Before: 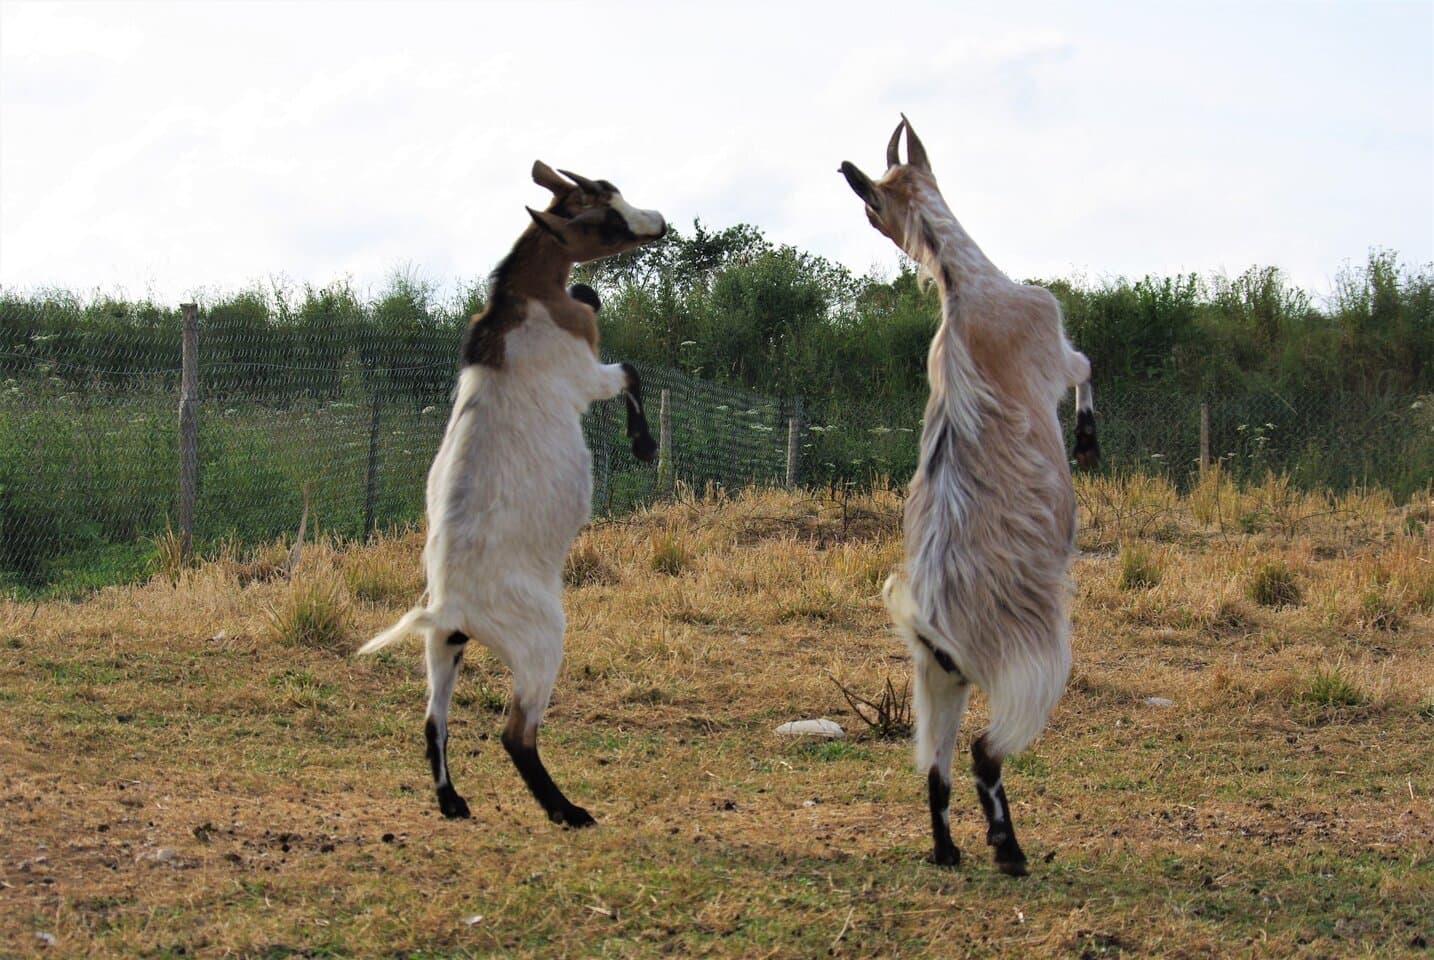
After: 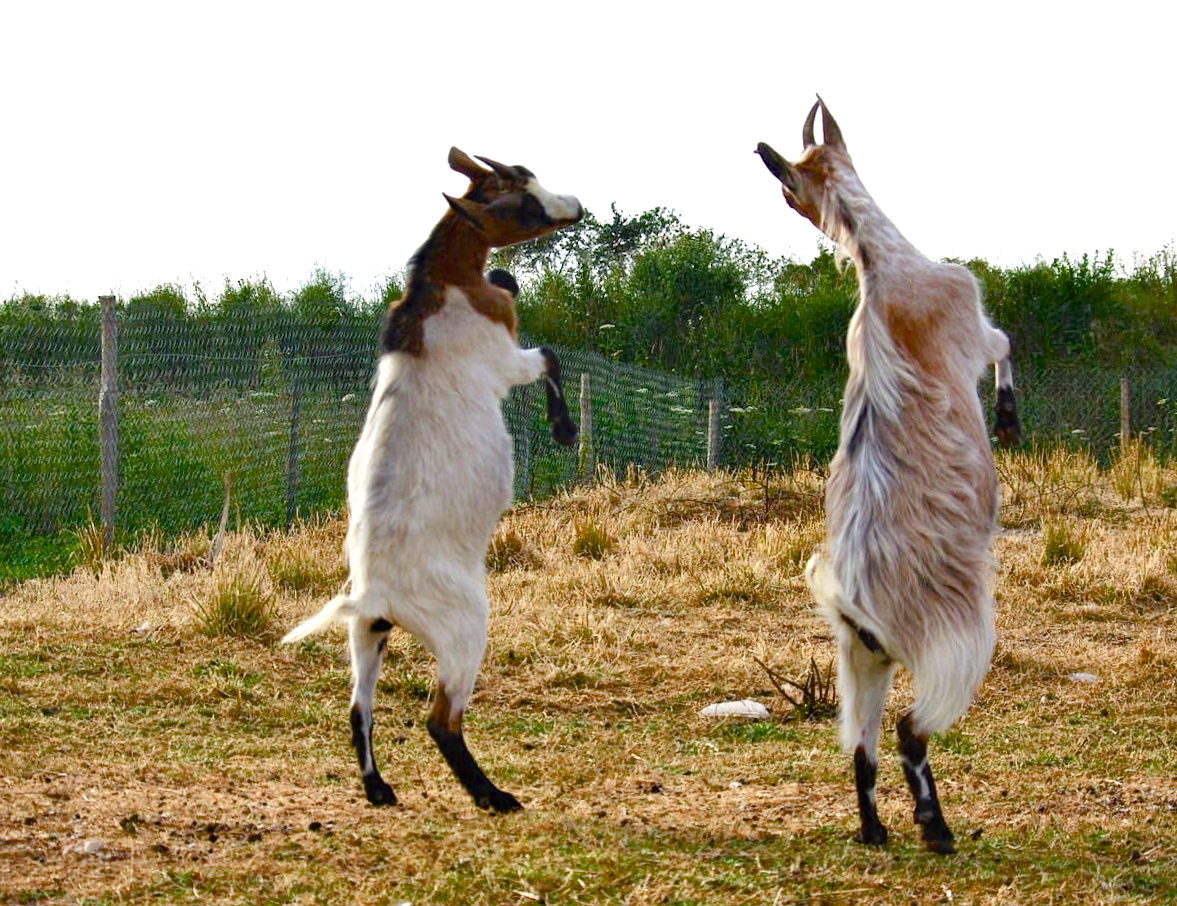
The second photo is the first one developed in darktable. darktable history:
color balance rgb: perceptual saturation grading › global saturation 24.642%, perceptual saturation grading › highlights -50.673%, perceptual saturation grading › mid-tones 18.934%, perceptual saturation grading › shadows 61.74%, global vibrance 6.901%, saturation formula JzAzBz (2021)
crop and rotate: angle 0.954°, left 4.454%, top 0.613%, right 11.433%, bottom 2.628%
exposure: exposure 0.663 EV, compensate highlight preservation false
